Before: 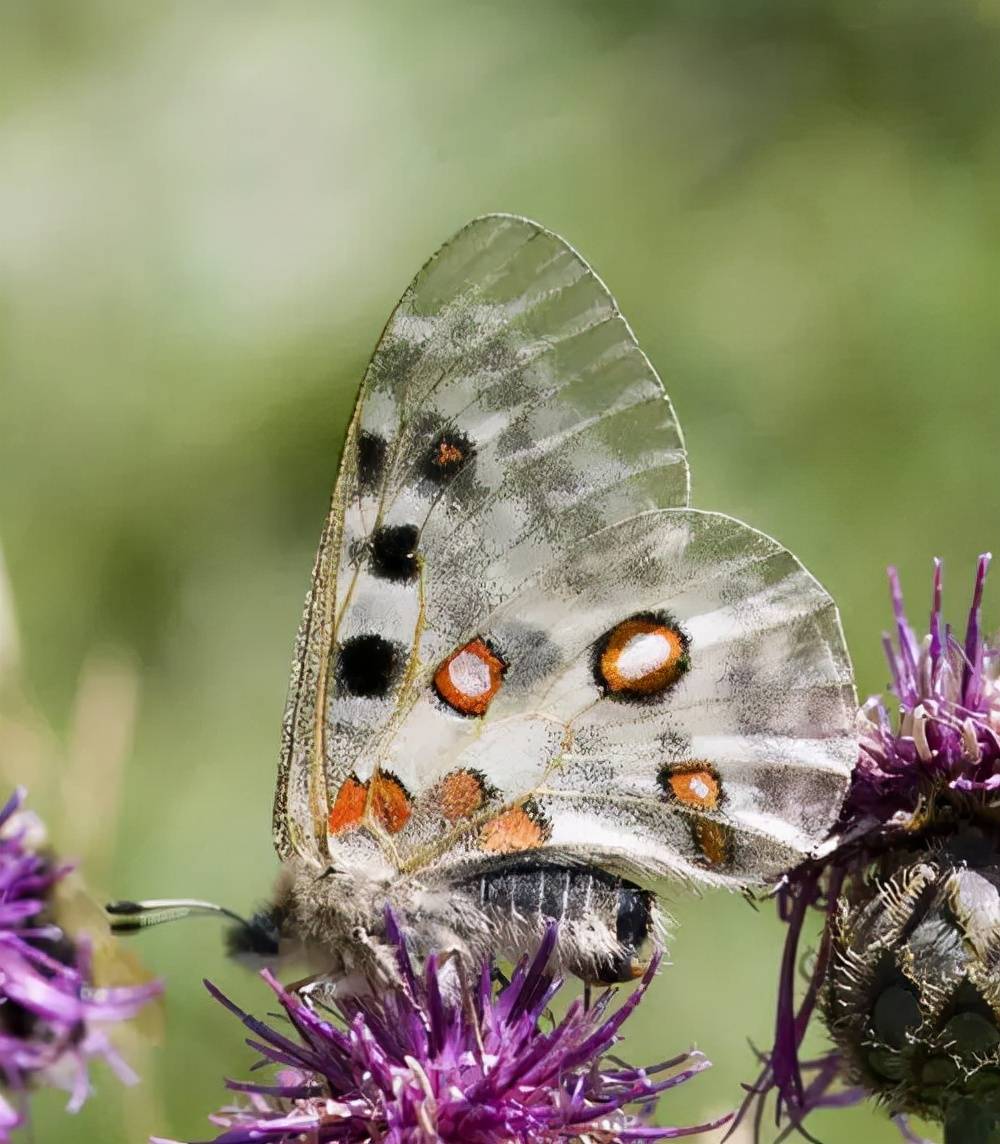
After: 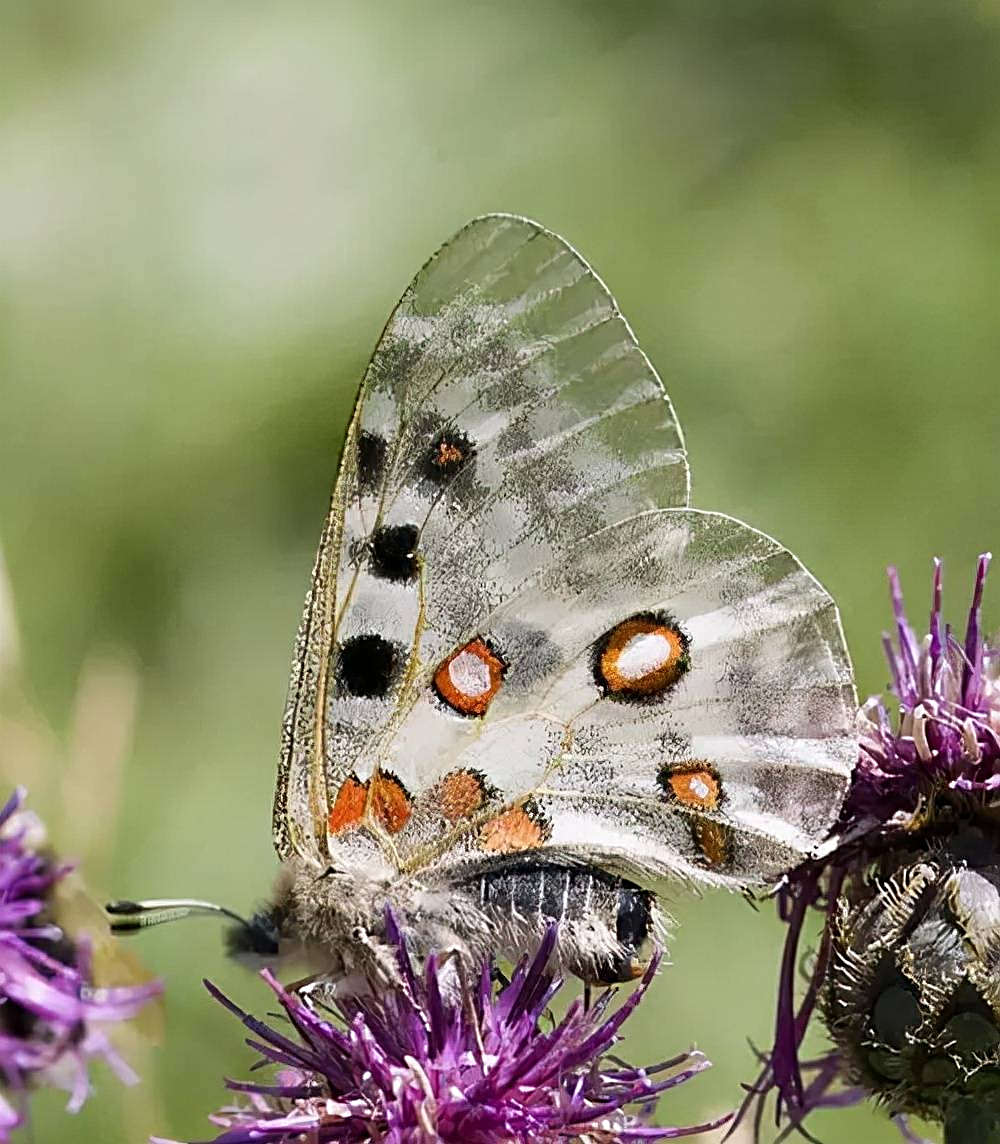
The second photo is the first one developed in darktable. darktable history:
sharpen: radius 2.557, amount 0.64
